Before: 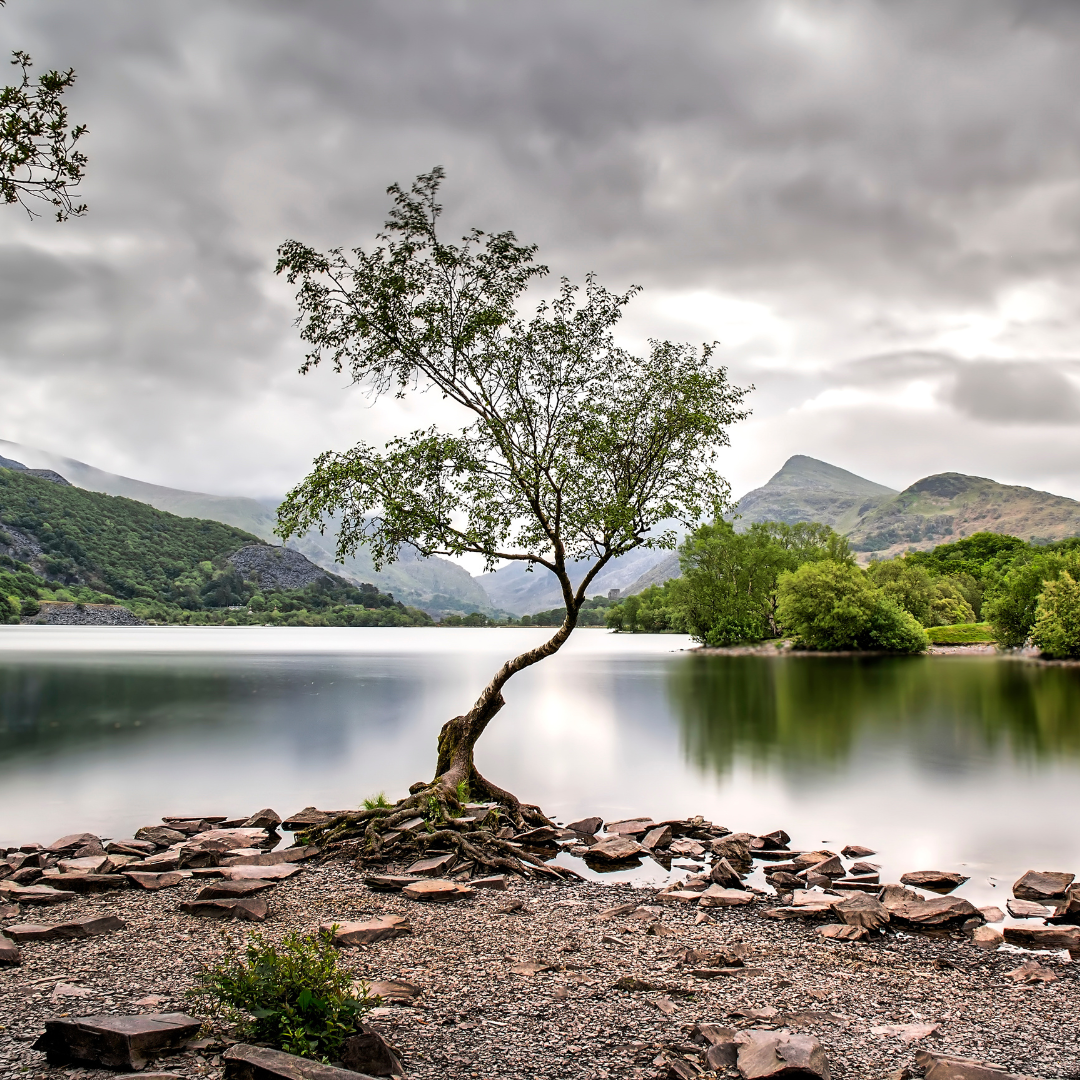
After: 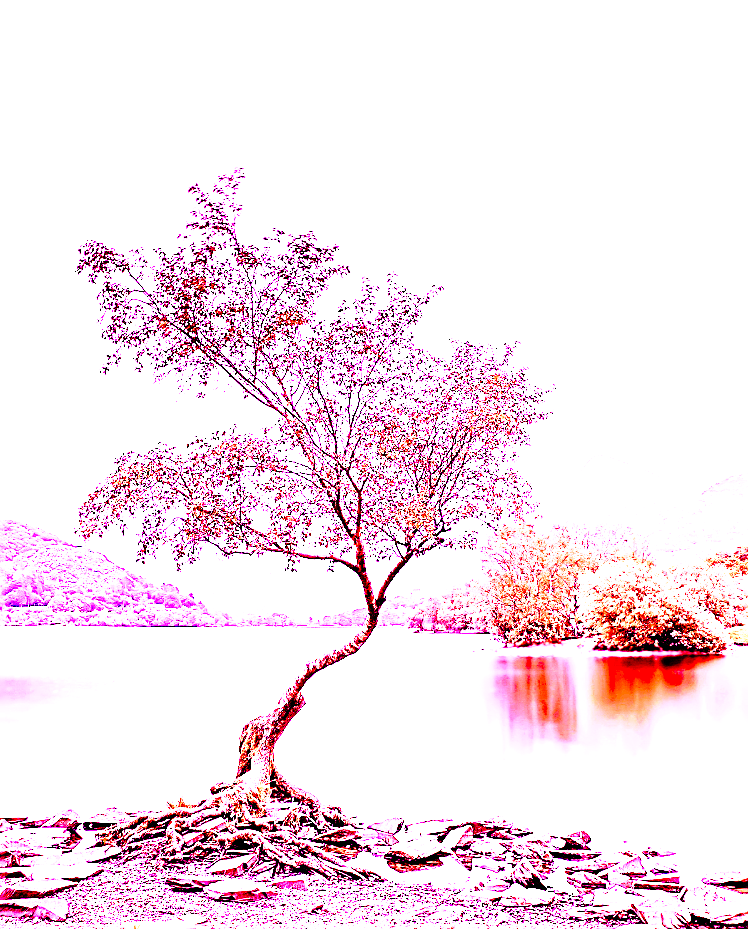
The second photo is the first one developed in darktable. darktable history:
exposure: exposure 0.078 EV, compensate highlight preservation false
base curve: curves: ch0 [(0, 0) (0.028, 0.03) (0.121, 0.232) (0.46, 0.748) (0.859, 0.968) (1, 1)], preserve colors none
white balance: red 8, blue 8
rgb levels: mode RGB, independent channels, levels [[0, 0.5, 1], [0, 0.521, 1], [0, 0.536, 1]]
sharpen: on, module defaults
crop: left 18.479%, right 12.2%, bottom 13.971%
color balance rgb: perceptual saturation grading › global saturation 20%, perceptual saturation grading › highlights -25%, perceptual saturation grading › shadows 25%
